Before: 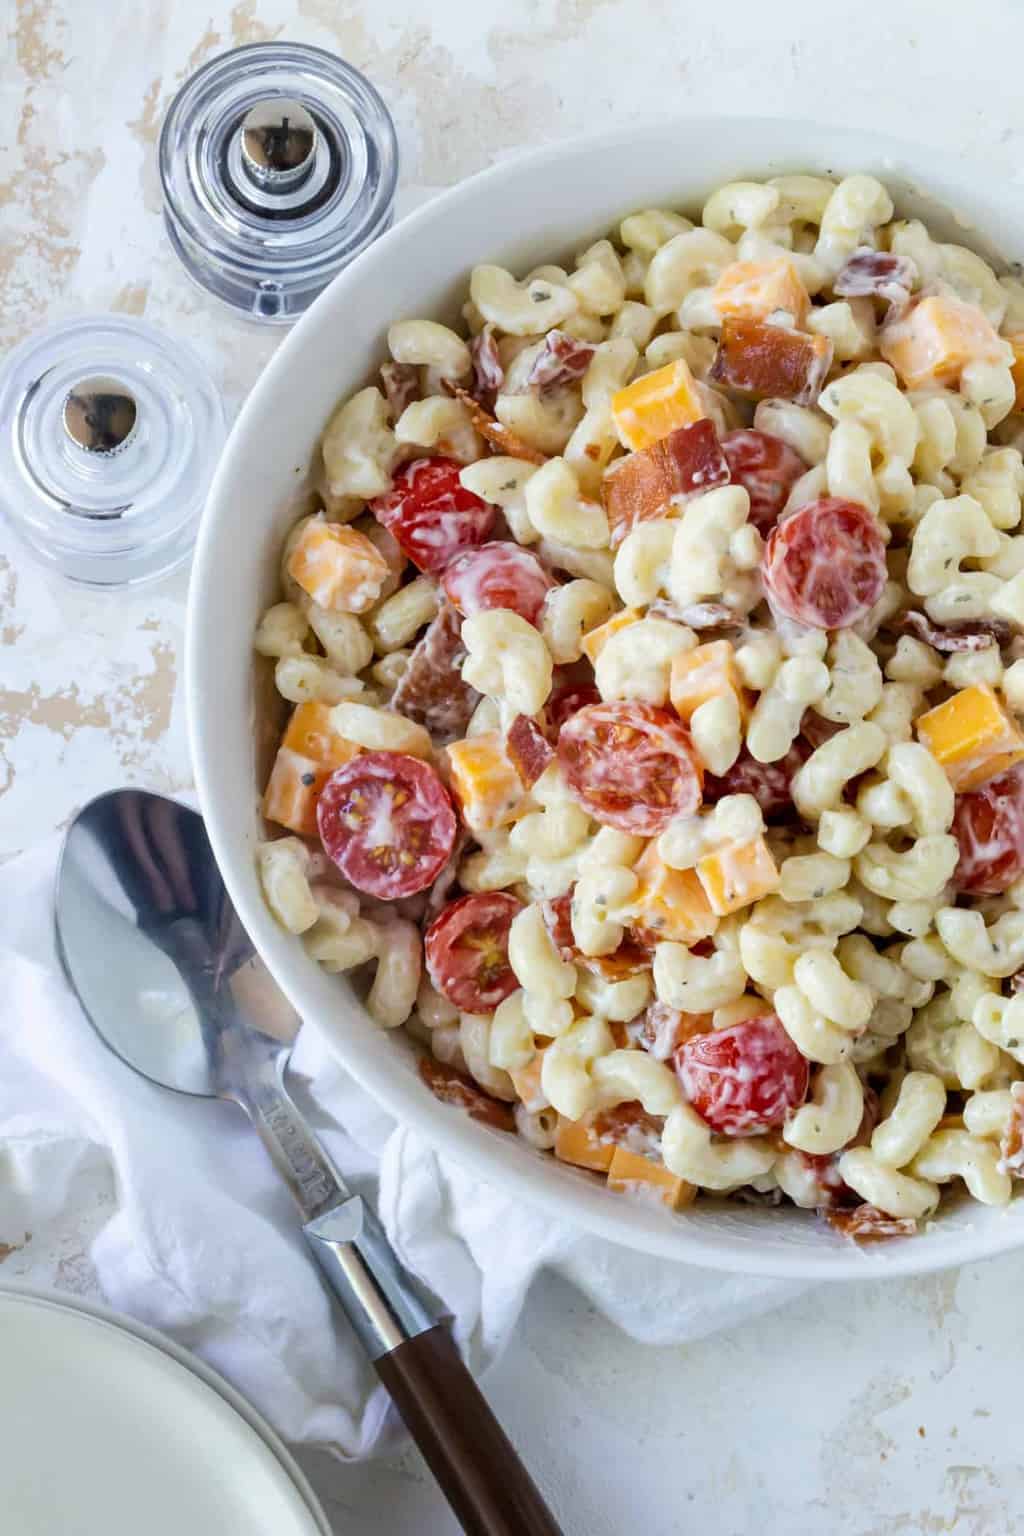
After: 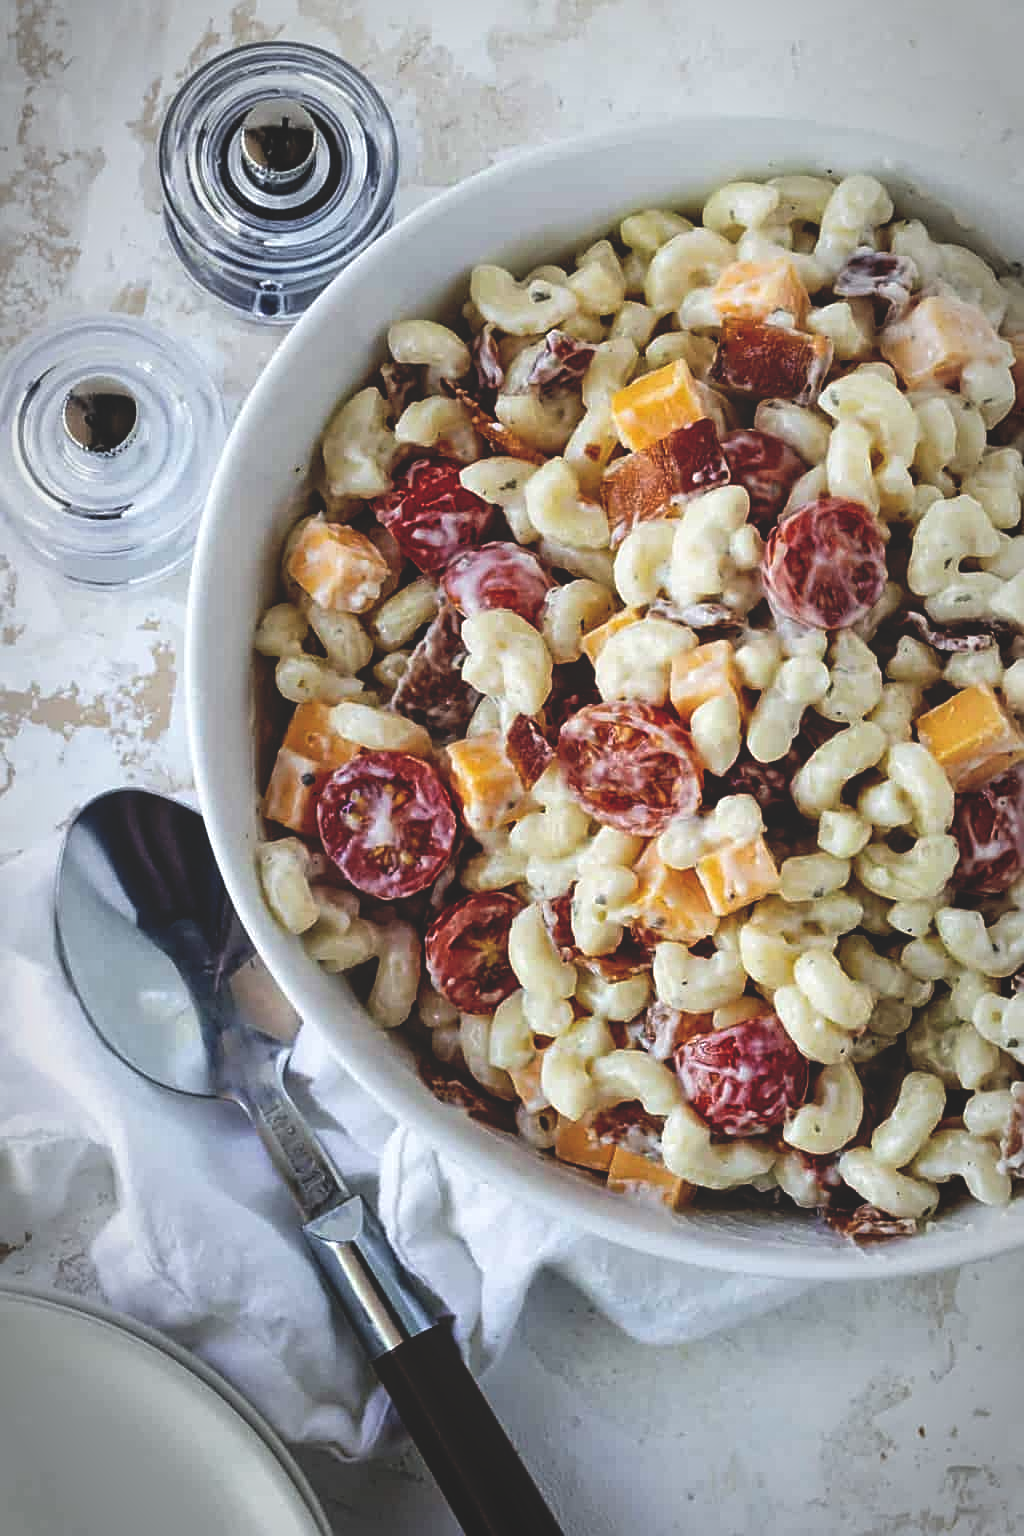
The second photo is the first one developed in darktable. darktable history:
local contrast: highlights 100%, shadows 100%, detail 120%, midtone range 0.2
sharpen: on, module defaults
contrast brightness saturation: saturation -0.17
vignetting: automatic ratio true
base curve: curves: ch0 [(0, 0.02) (0.083, 0.036) (1, 1)], preserve colors none
